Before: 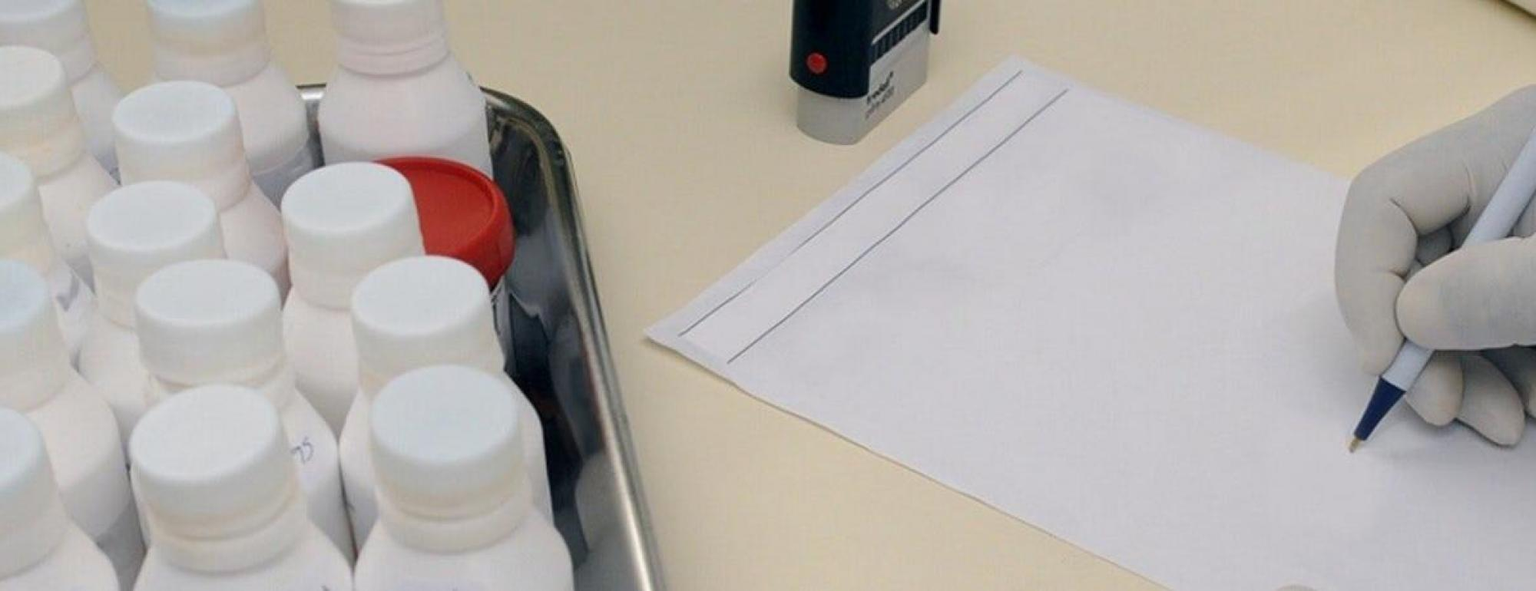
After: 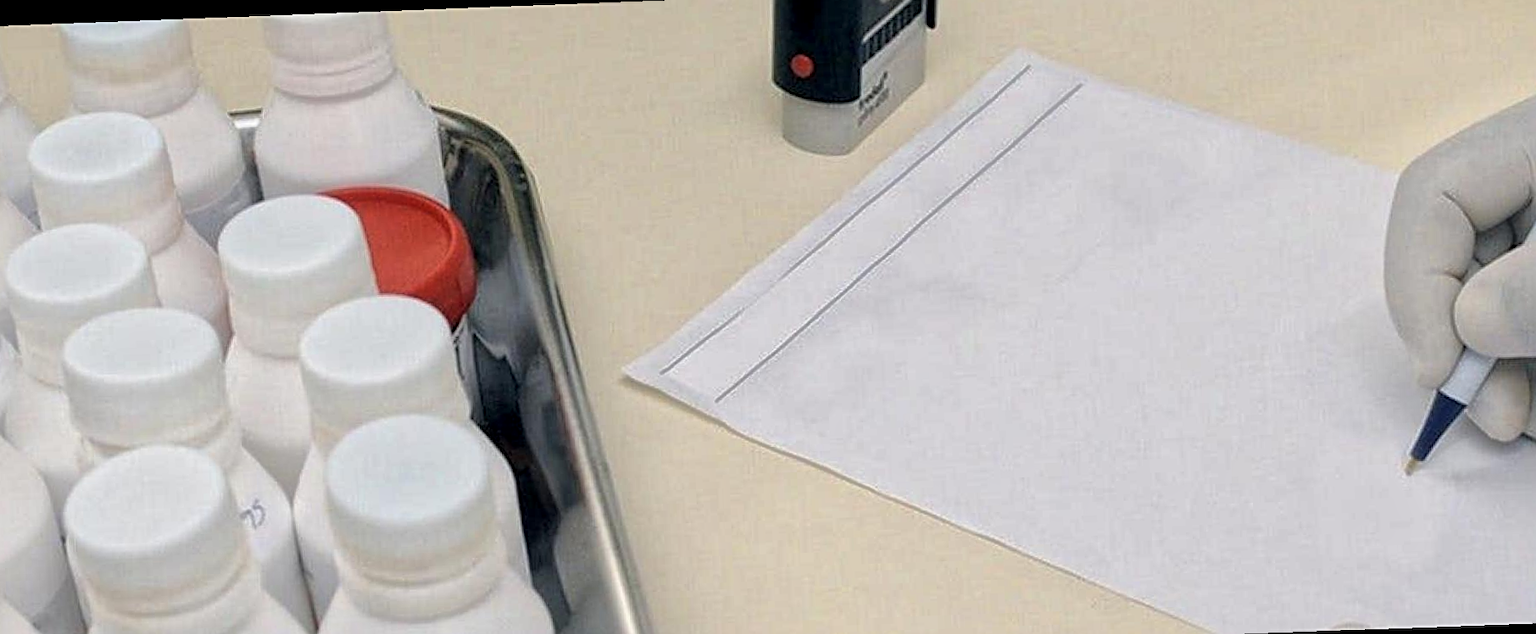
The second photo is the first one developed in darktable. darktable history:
sharpen: on, module defaults
local contrast: highlights 100%, shadows 100%, detail 120%, midtone range 0.2
rotate and perspective: rotation -2.12°, lens shift (vertical) 0.009, lens shift (horizontal) -0.008, automatic cropping original format, crop left 0.036, crop right 0.964, crop top 0.05, crop bottom 0.959
global tonemap: drago (1, 100), detail 1
crop and rotate: left 2.536%, right 1.107%, bottom 2.246%
